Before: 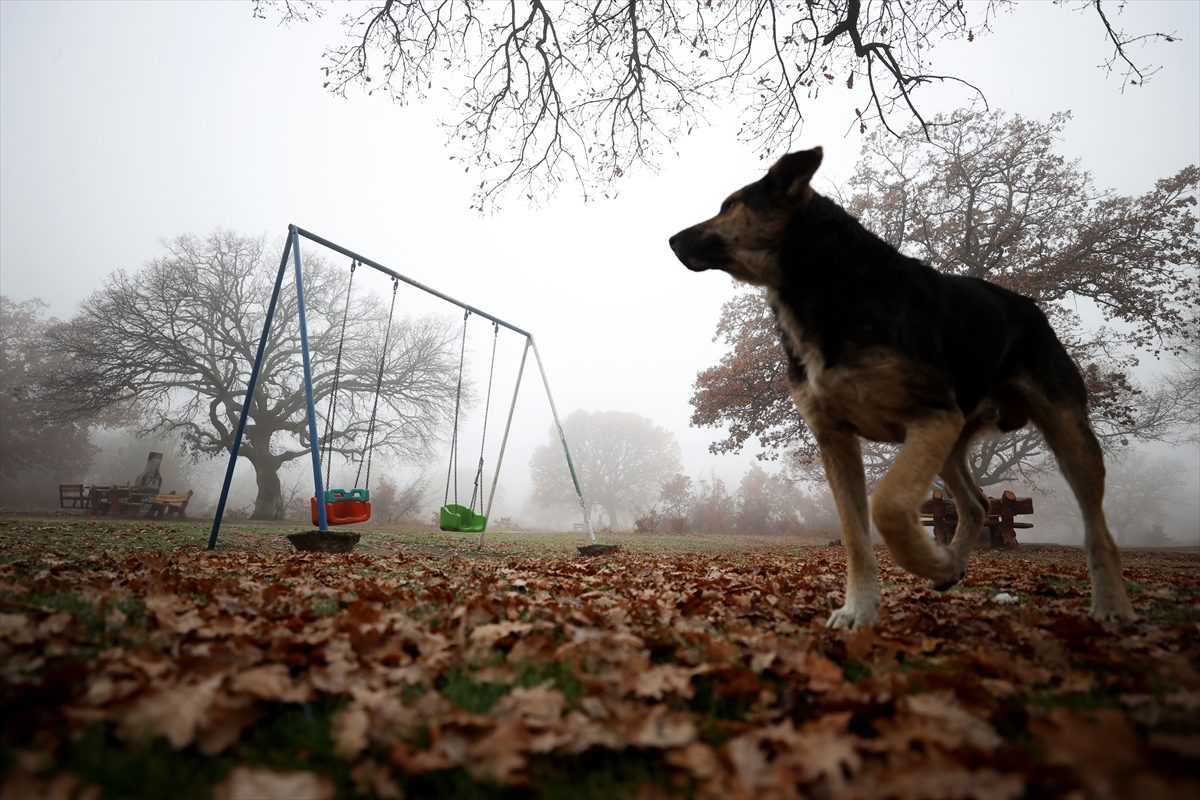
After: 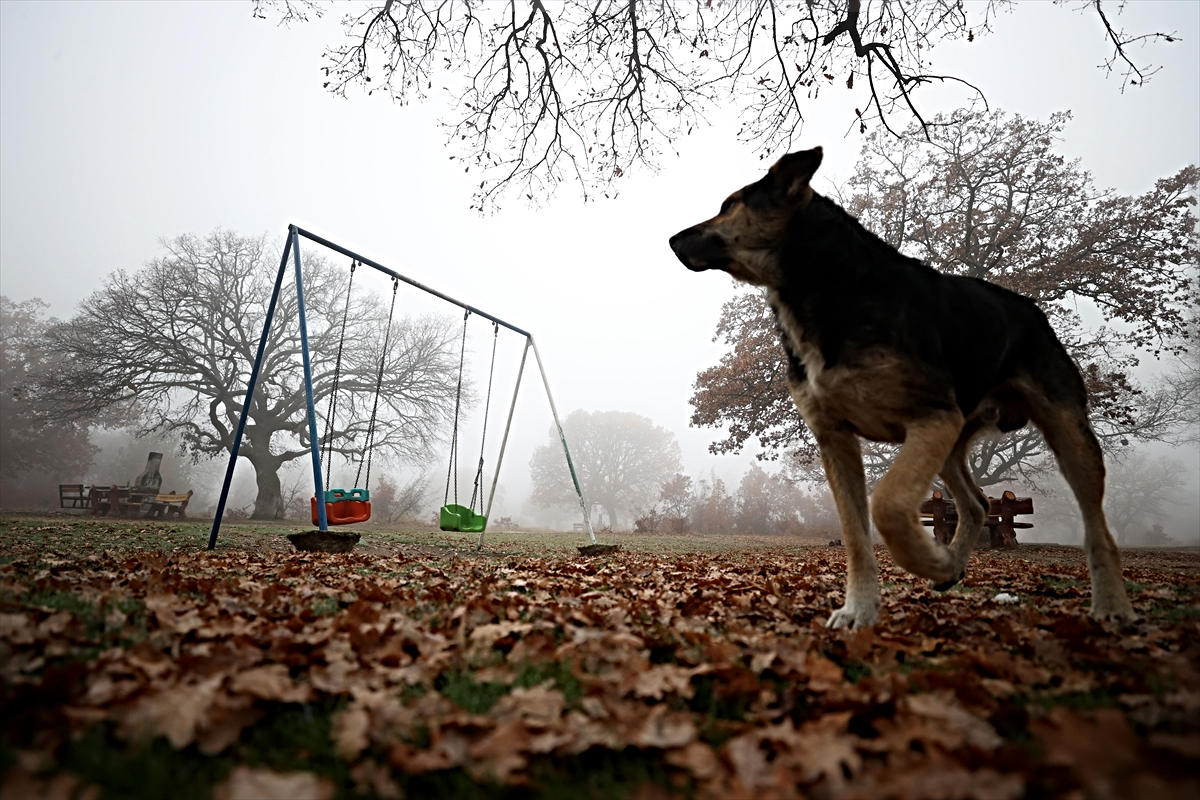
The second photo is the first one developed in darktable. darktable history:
color zones: curves: ch0 [(0, 0.5) (0.143, 0.5) (0.286, 0.5) (0.429, 0.5) (0.571, 0.5) (0.714, 0.476) (0.857, 0.5) (1, 0.5)]; ch2 [(0, 0.5) (0.143, 0.5) (0.286, 0.5) (0.429, 0.5) (0.571, 0.5) (0.714, 0.487) (0.857, 0.5) (1, 0.5)]
sharpen: radius 4.883
